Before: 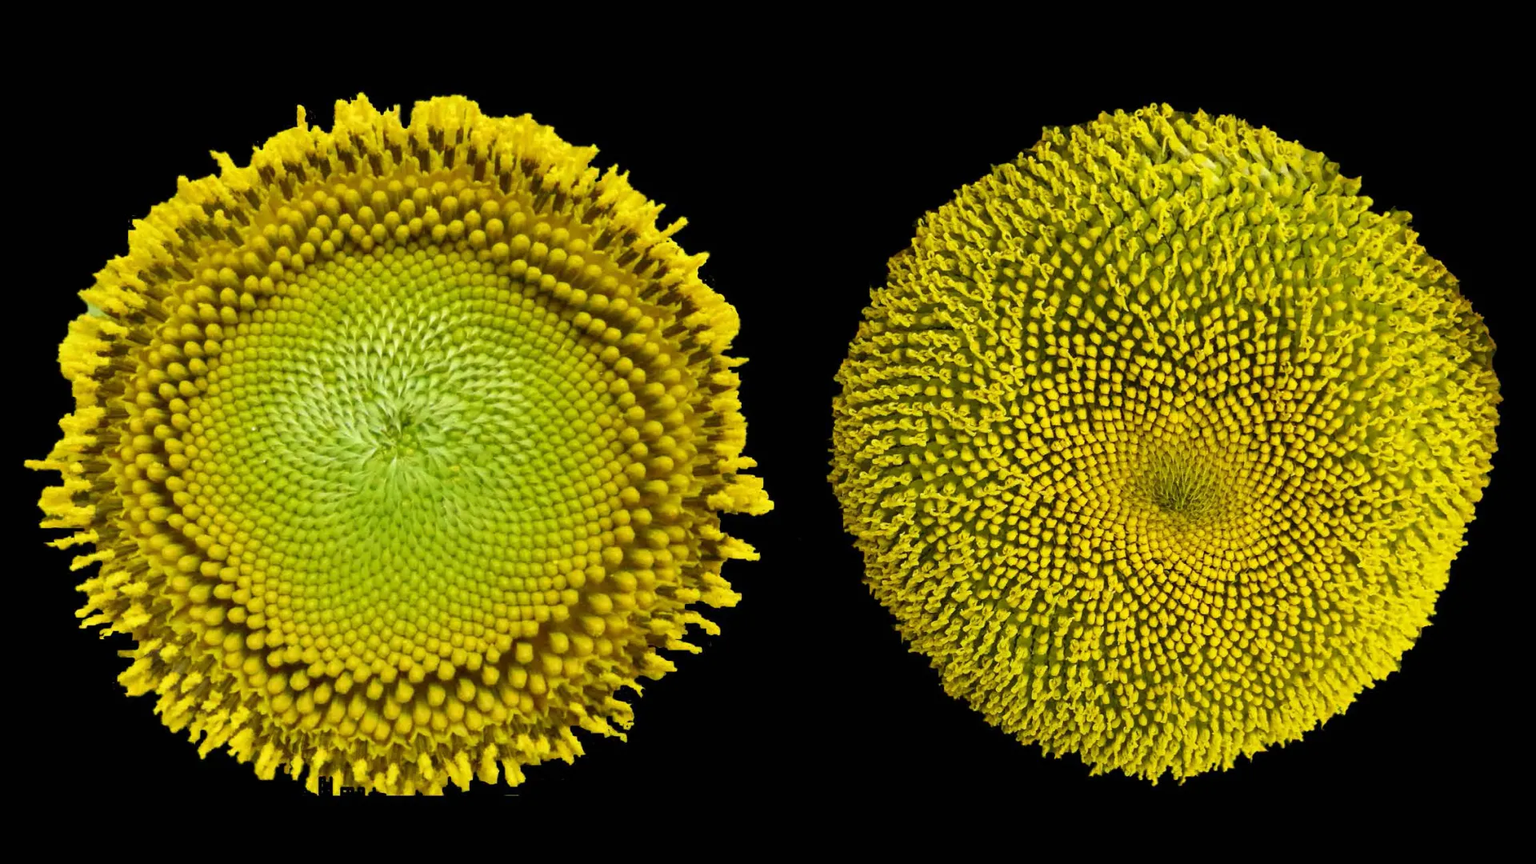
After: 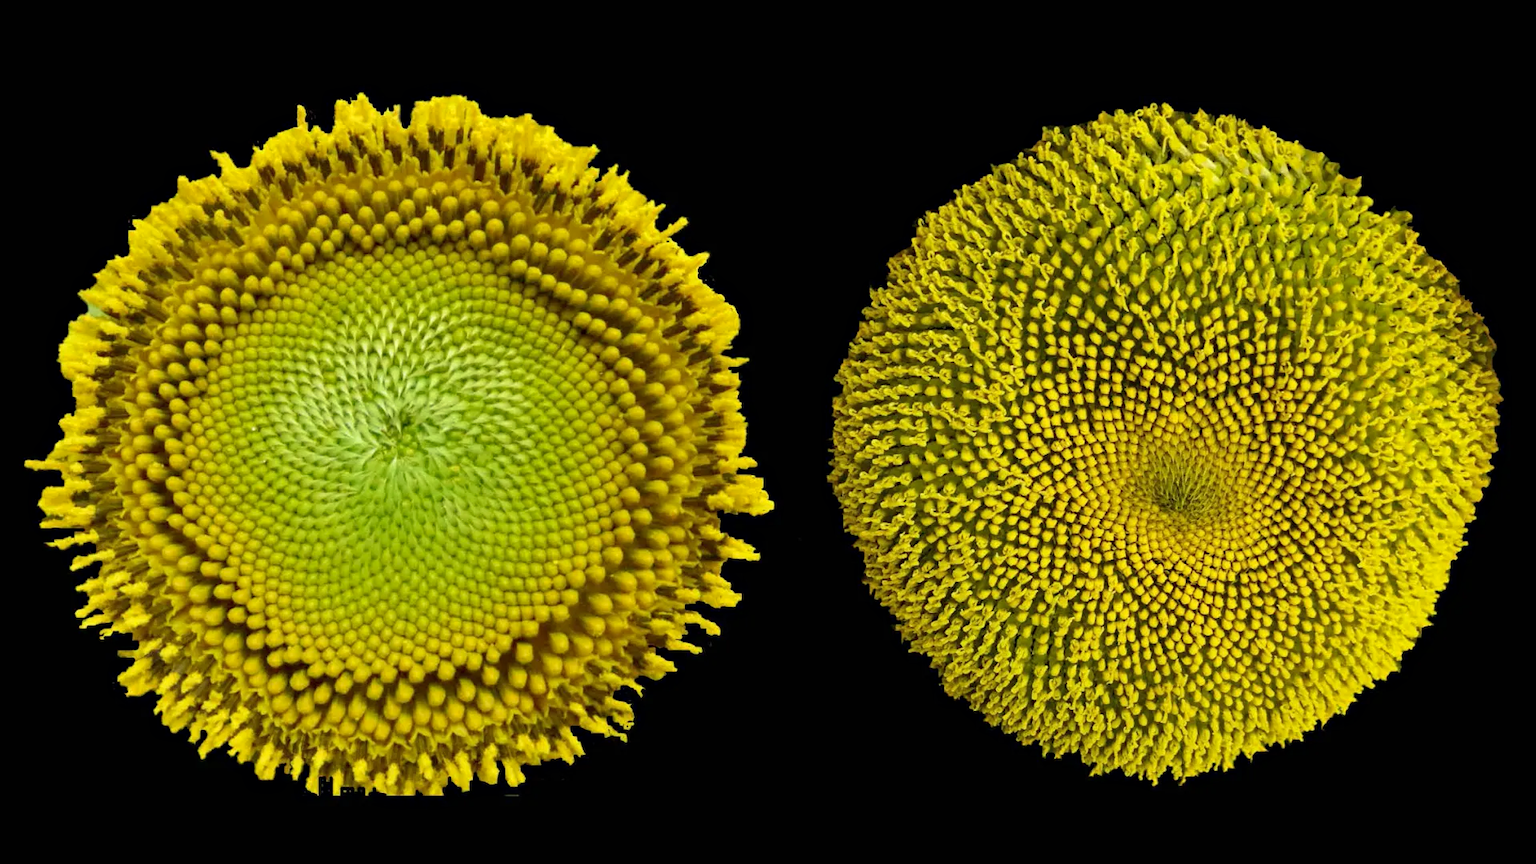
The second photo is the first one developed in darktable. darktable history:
velvia: on, module defaults
haze removal: adaptive false
